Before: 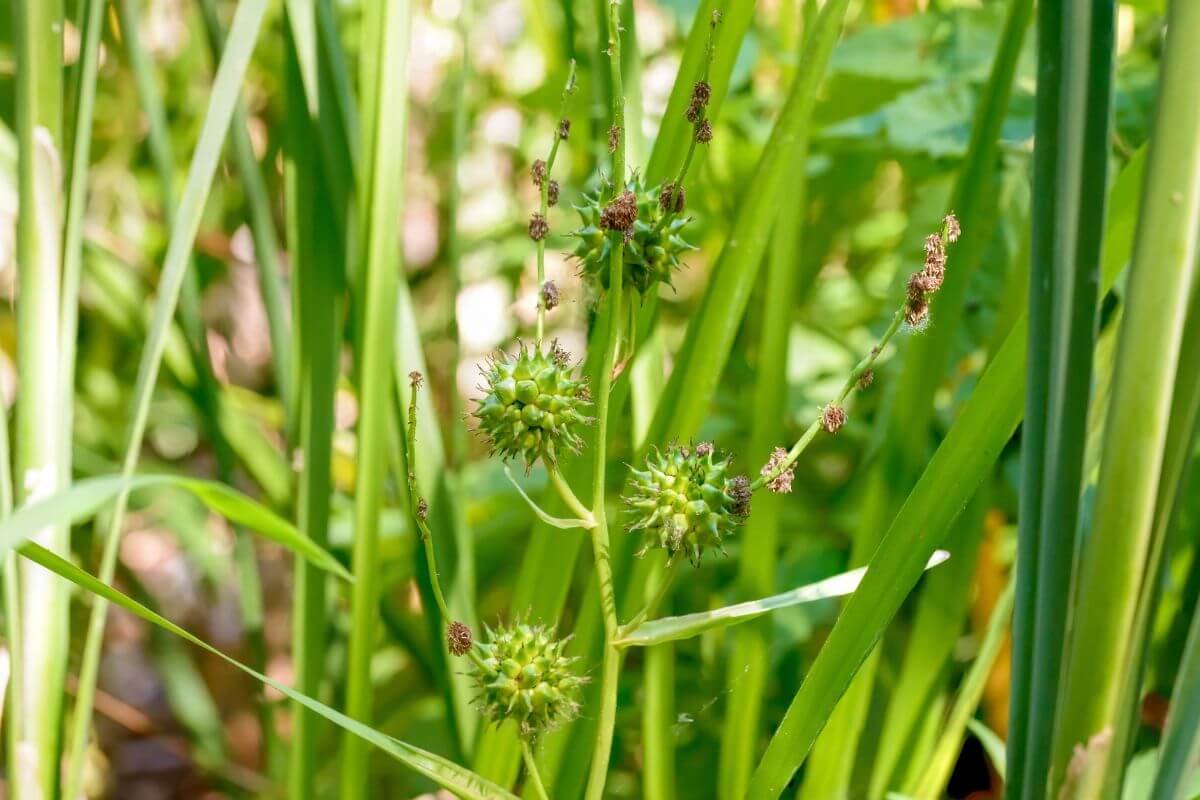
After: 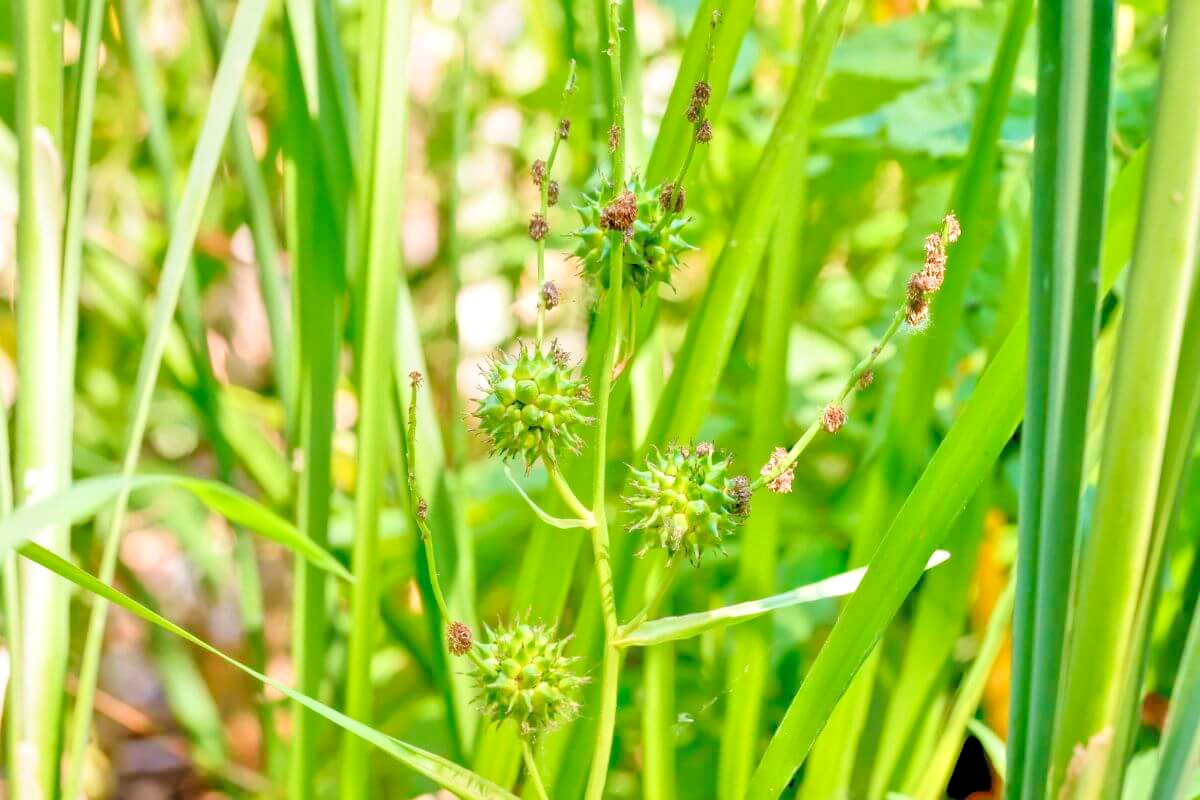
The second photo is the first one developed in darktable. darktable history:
tone curve: curves: ch0 [(0, 0) (0.004, 0.001) (0.133, 0.112) (0.325, 0.362) (0.832, 0.893) (1, 1)], color space Lab, linked channels, preserve colors none
tone equalizer: -7 EV 0.15 EV, -6 EV 0.6 EV, -5 EV 1.15 EV, -4 EV 1.33 EV, -3 EV 1.15 EV, -2 EV 0.6 EV, -1 EV 0.15 EV, mask exposure compensation -0.5 EV
